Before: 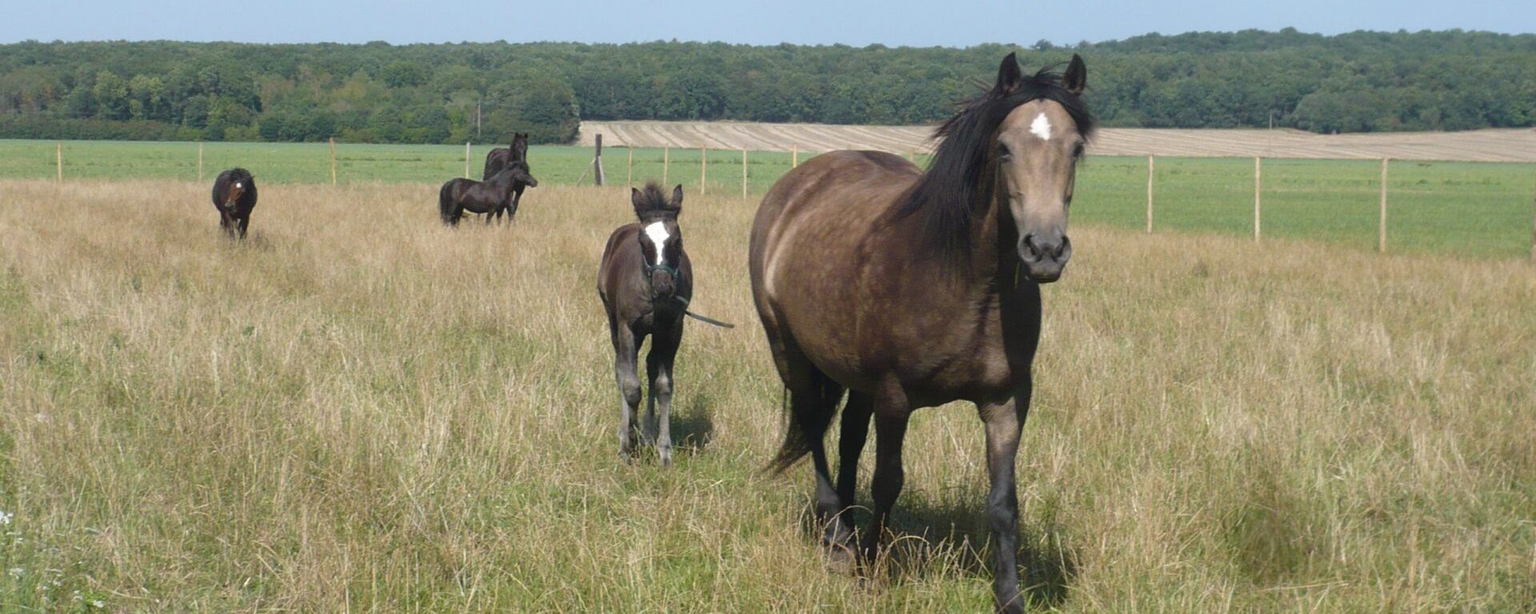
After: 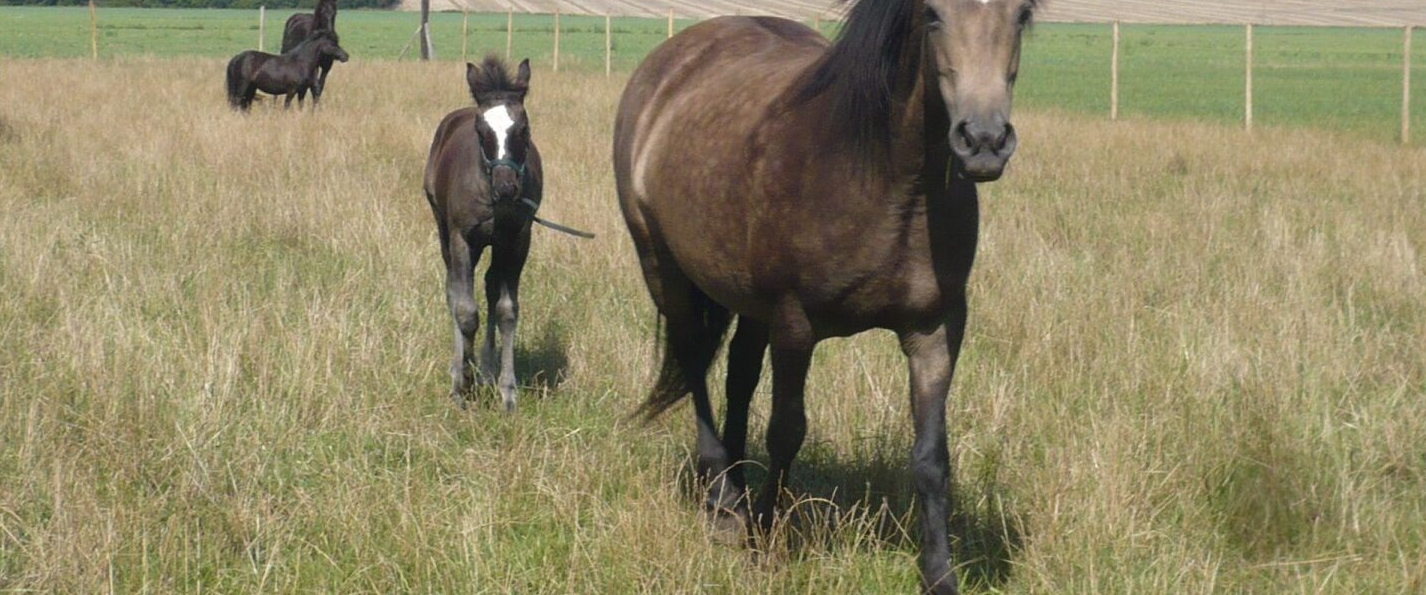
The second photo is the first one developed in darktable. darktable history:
crop: left 16.838%, top 22.426%, right 8.875%
